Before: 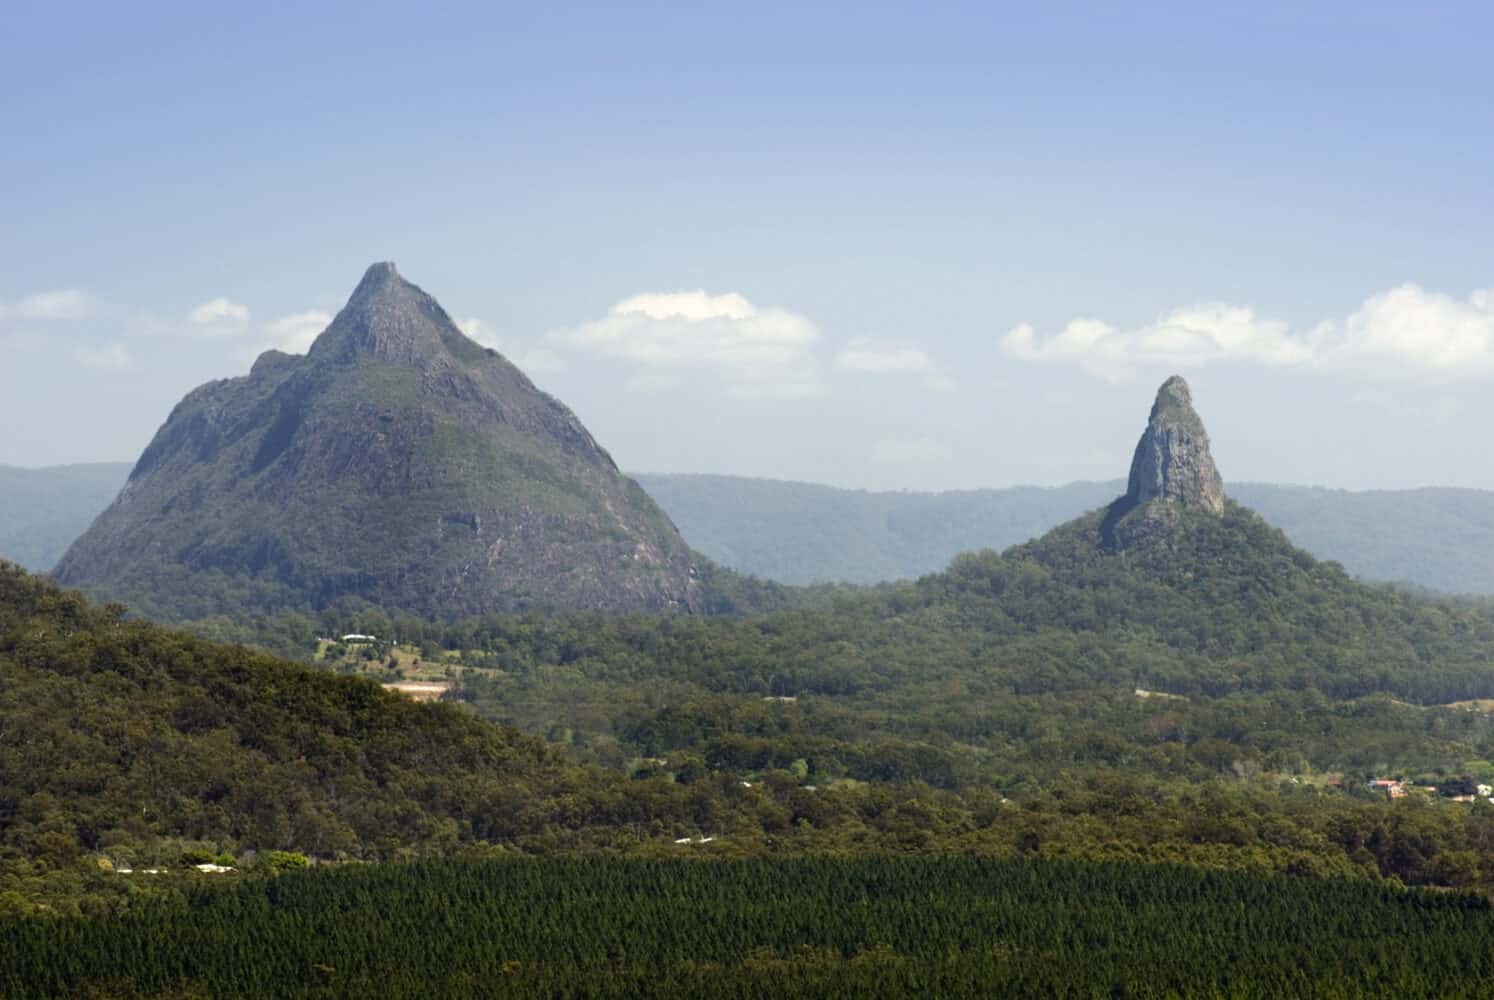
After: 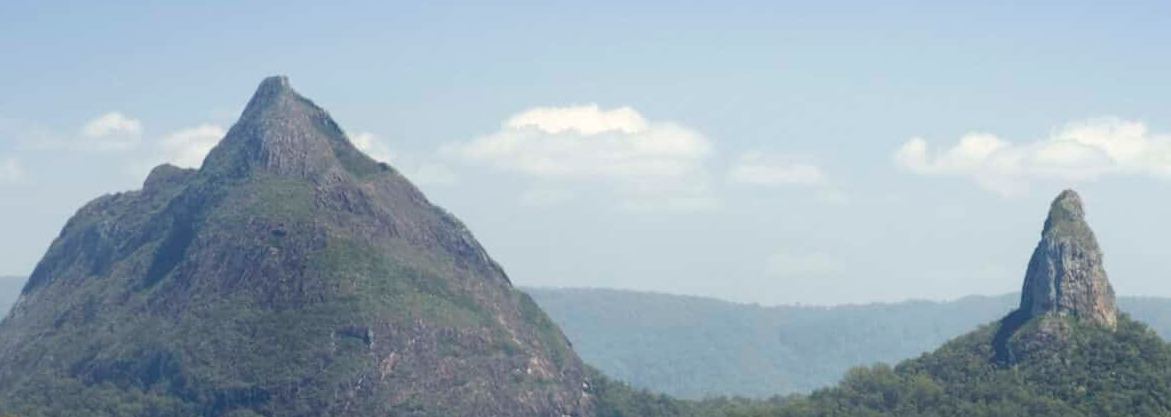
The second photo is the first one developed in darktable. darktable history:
crop: left 7.175%, top 18.691%, right 14.435%, bottom 39.55%
